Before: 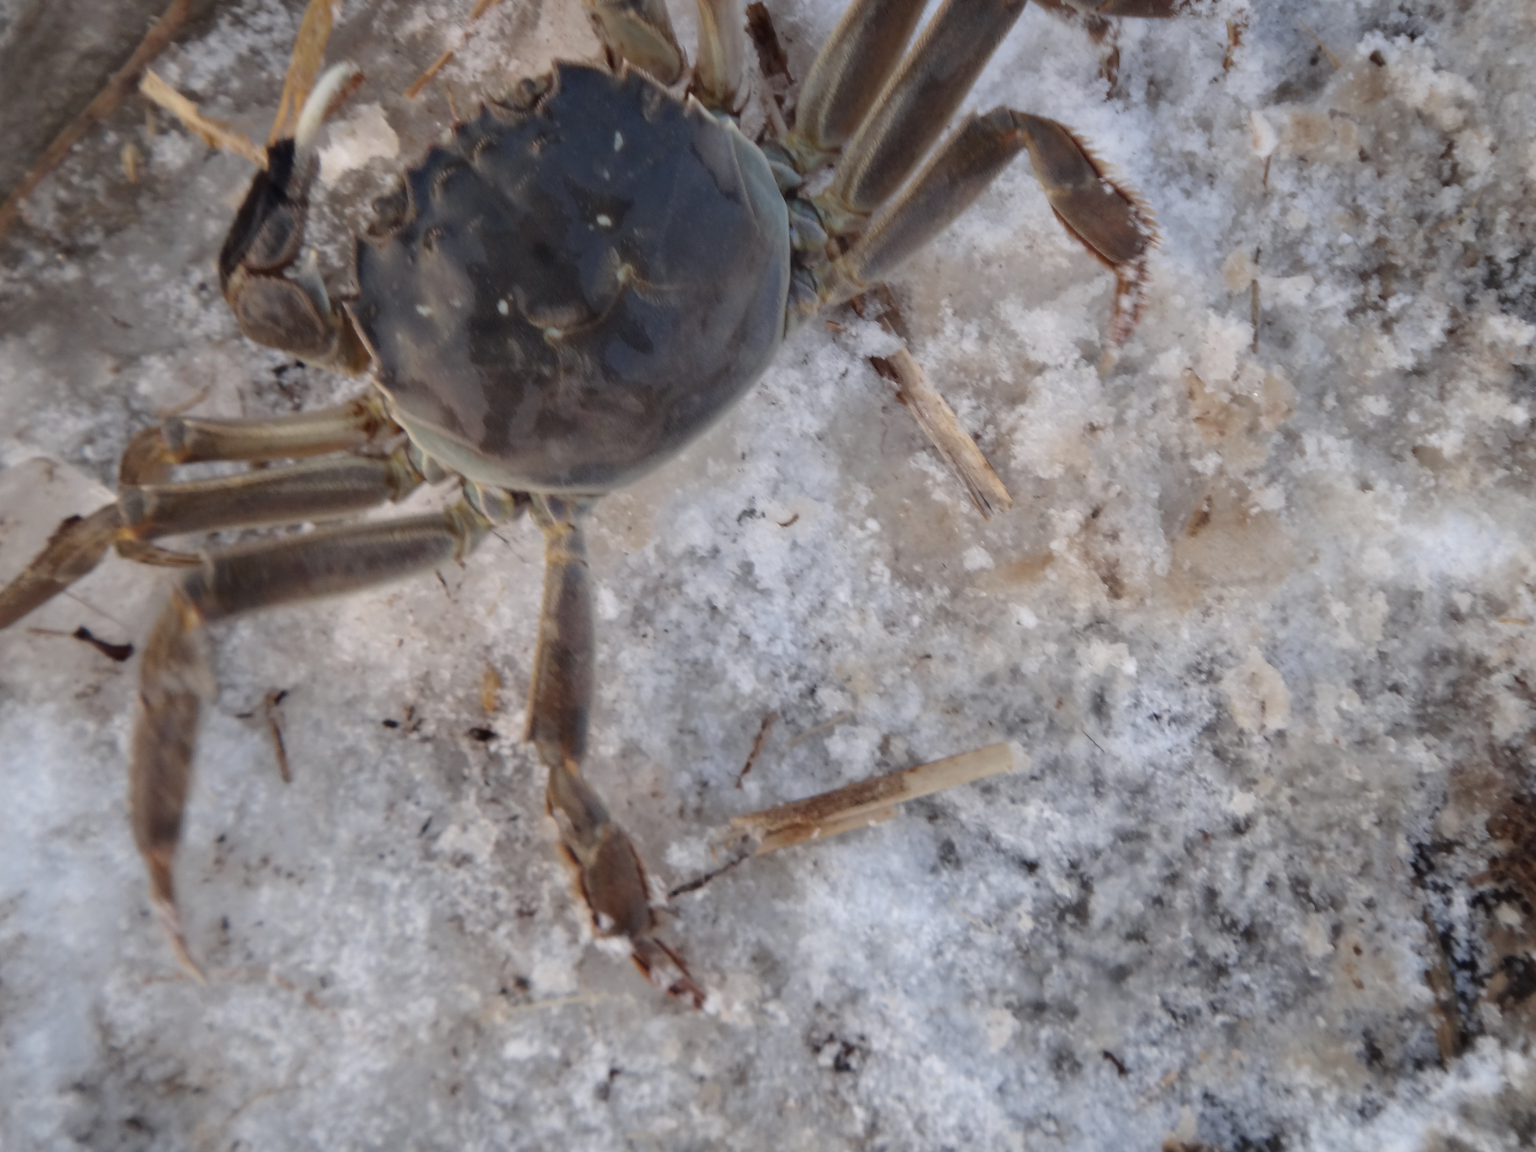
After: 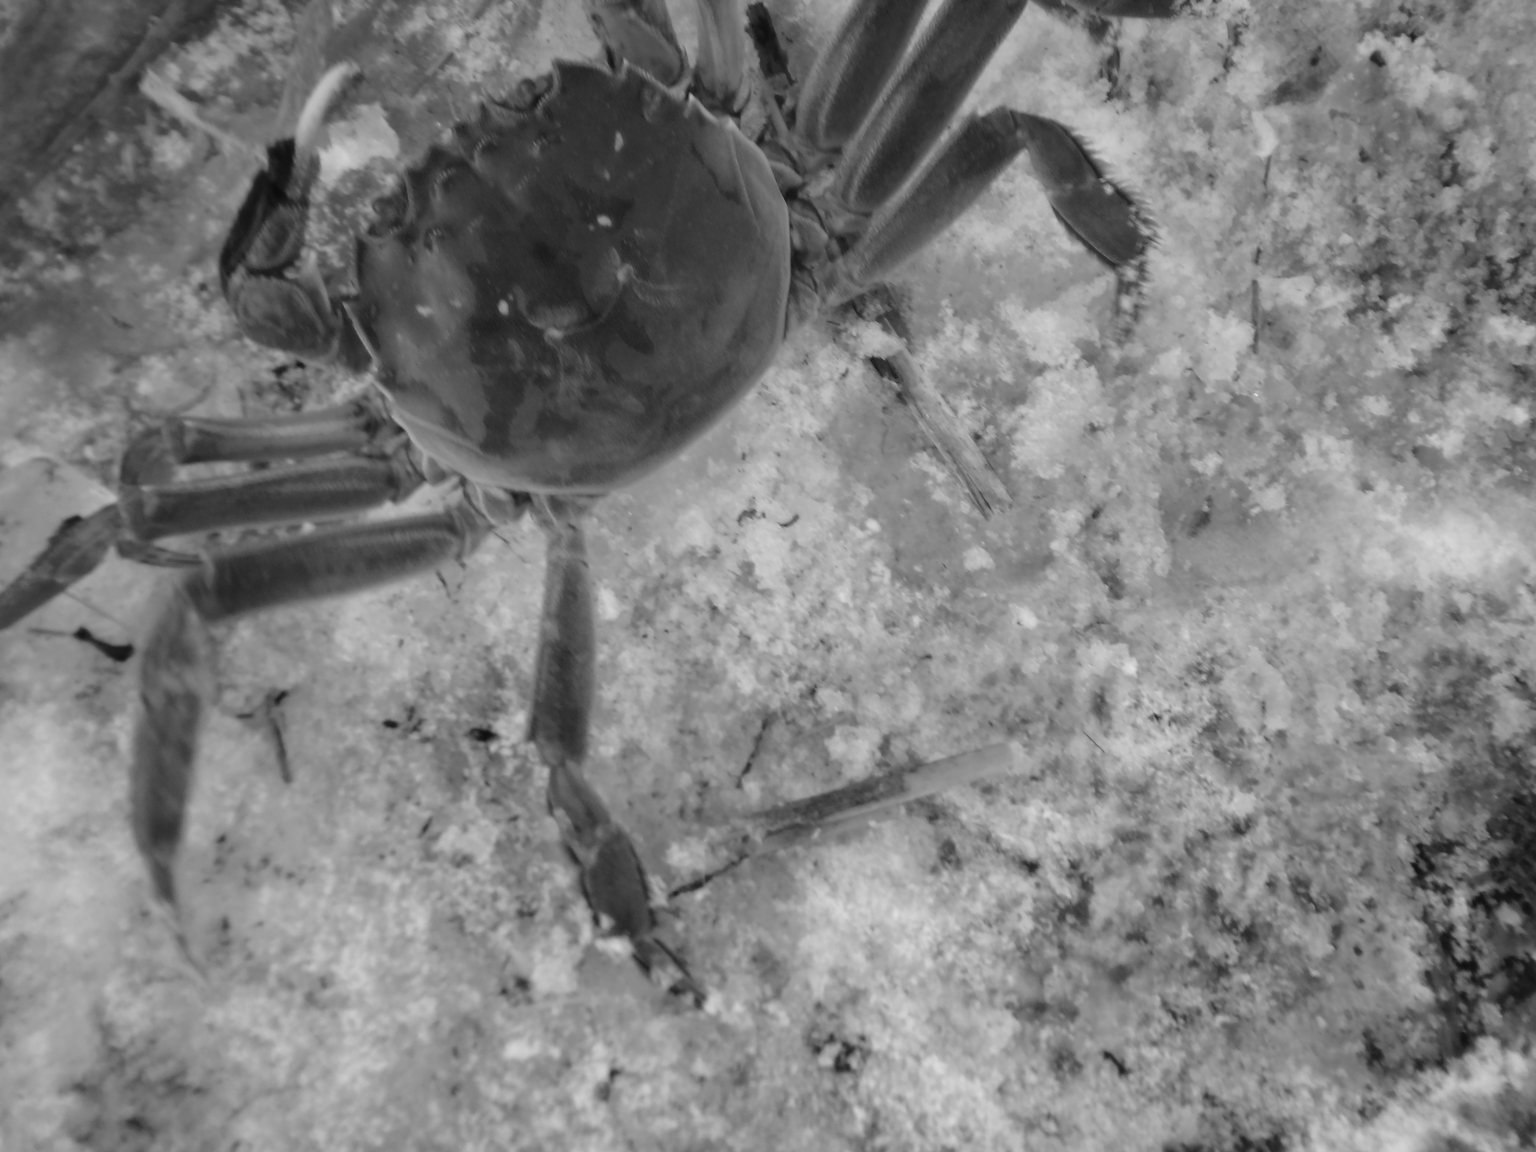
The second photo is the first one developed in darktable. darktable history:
color zones: curves: ch0 [(0.004, 0.388) (0.125, 0.392) (0.25, 0.404) (0.375, 0.5) (0.5, 0.5) (0.625, 0.5) (0.75, 0.5) (0.875, 0.5)]; ch1 [(0, 0.5) (0.125, 0.5) (0.25, 0.5) (0.375, 0.124) (0.524, 0.124) (0.645, 0.128) (0.789, 0.132) (0.914, 0.096) (0.998, 0.068)]
monochrome: on, module defaults
rgb curve: curves: ch2 [(0, 0) (0.567, 0.512) (1, 1)], mode RGB, independent channels
